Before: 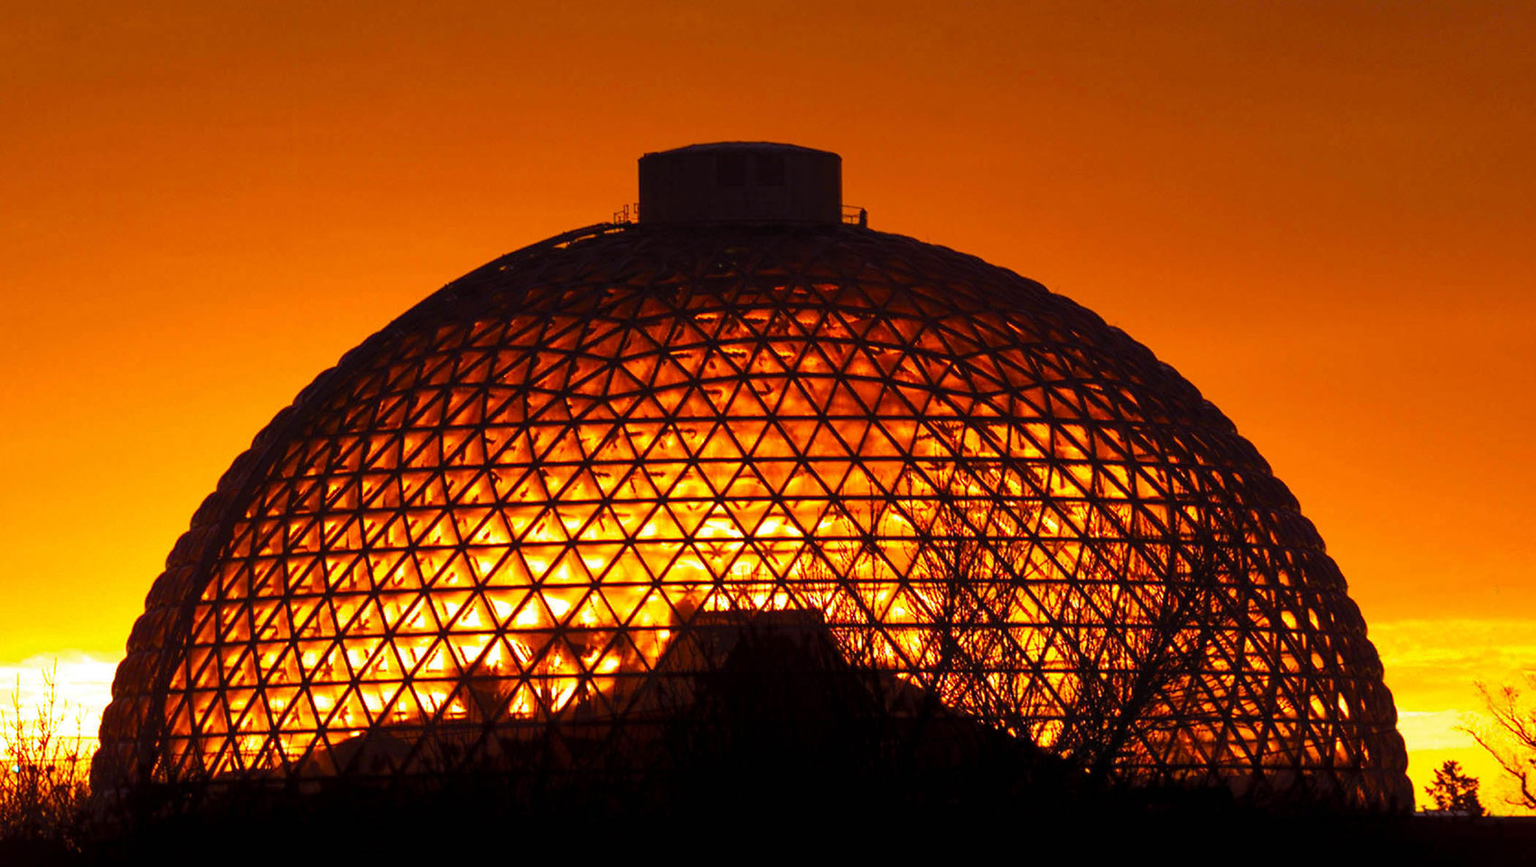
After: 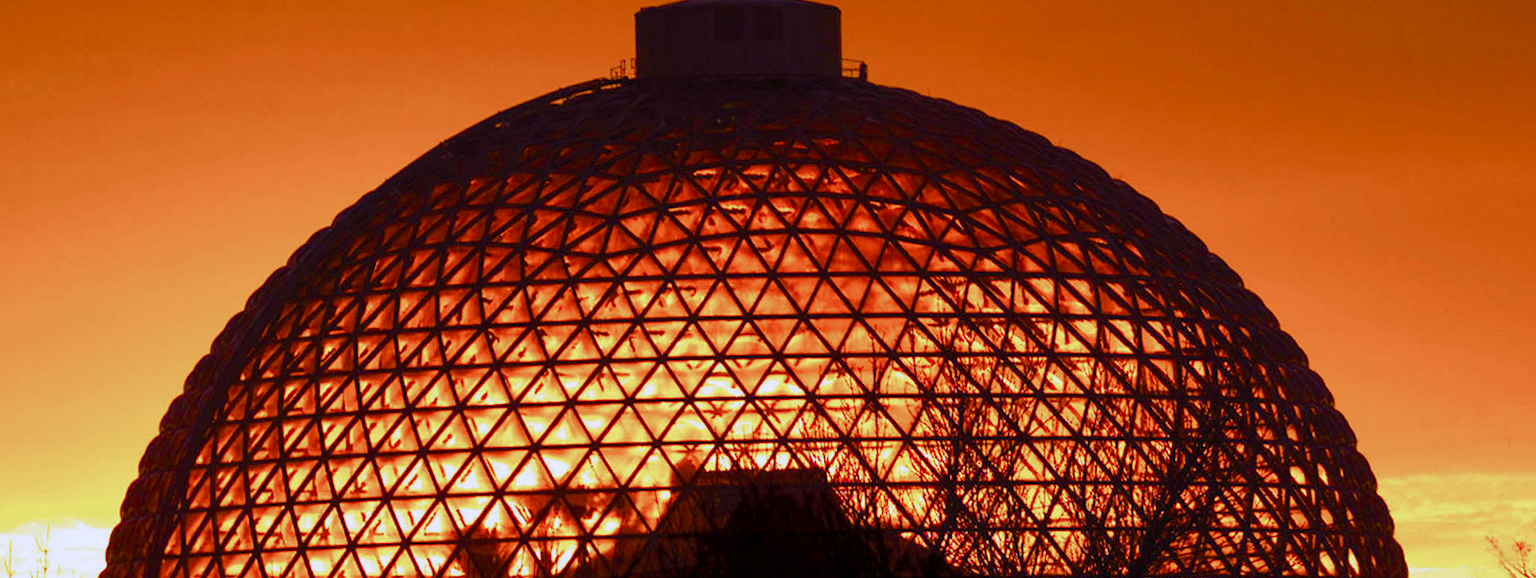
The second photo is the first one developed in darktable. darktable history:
color balance rgb: shadows lift › chroma 1%, shadows lift › hue 113°, highlights gain › chroma 0.2%, highlights gain › hue 333°, perceptual saturation grading › global saturation 20%, perceptual saturation grading › highlights -50%, perceptual saturation grading › shadows 25%, contrast -10%
rotate and perspective: rotation -0.45°, automatic cropping original format, crop left 0.008, crop right 0.992, crop top 0.012, crop bottom 0.988
crop: top 16.727%, bottom 16.727%
white balance: red 0.967, blue 1.119, emerald 0.756
